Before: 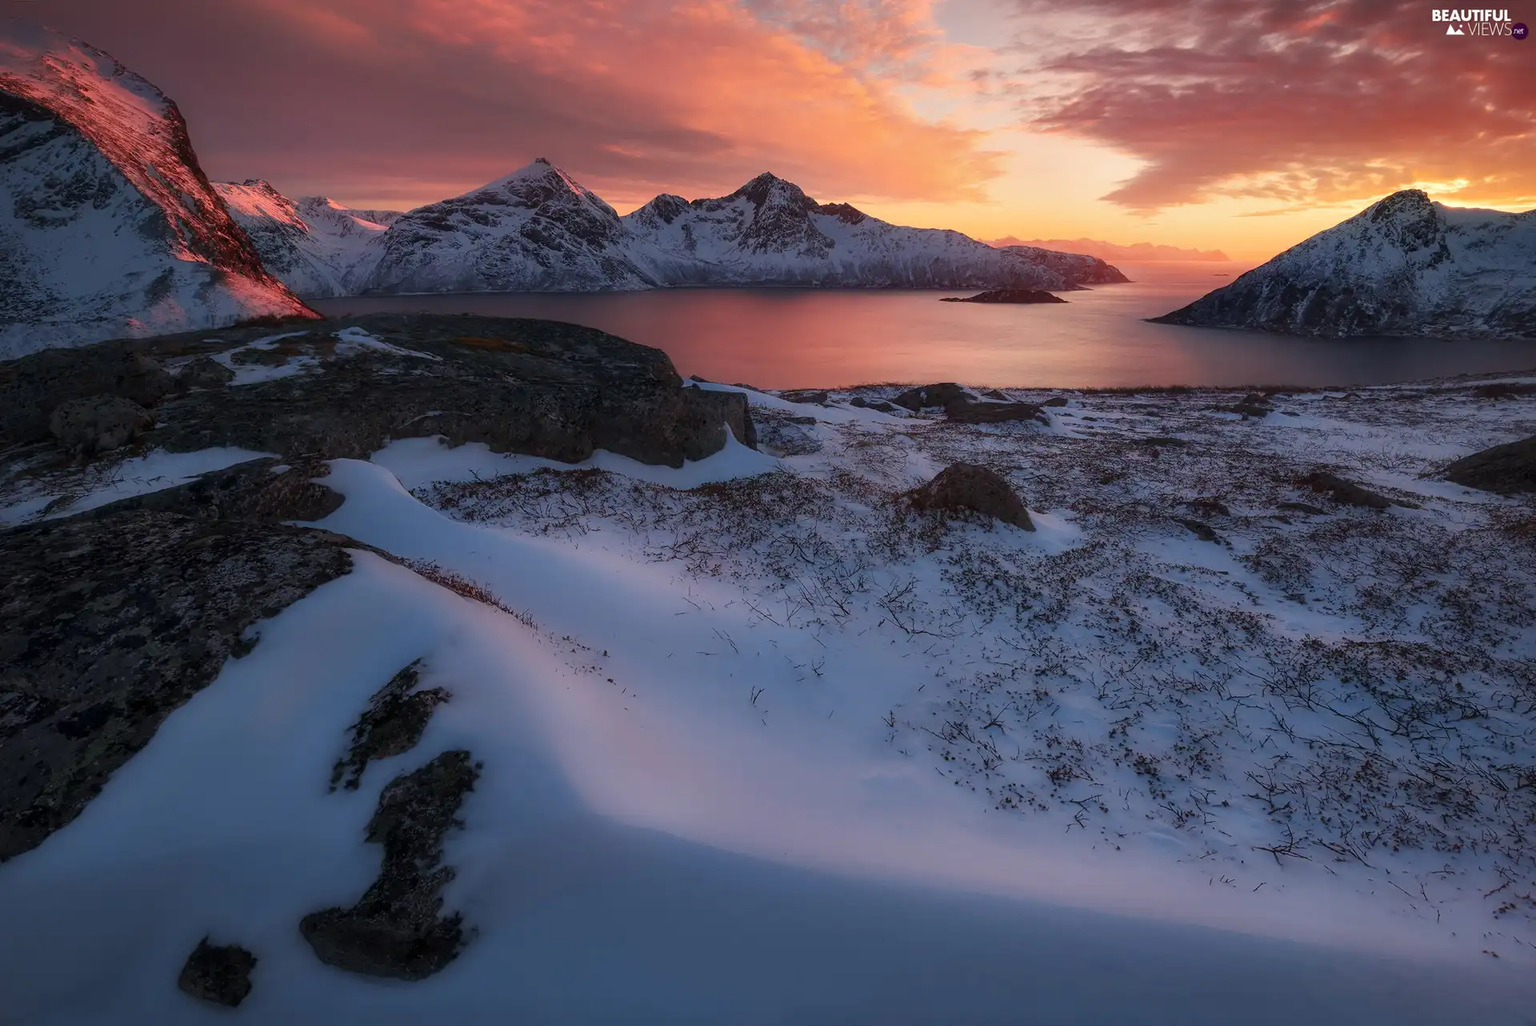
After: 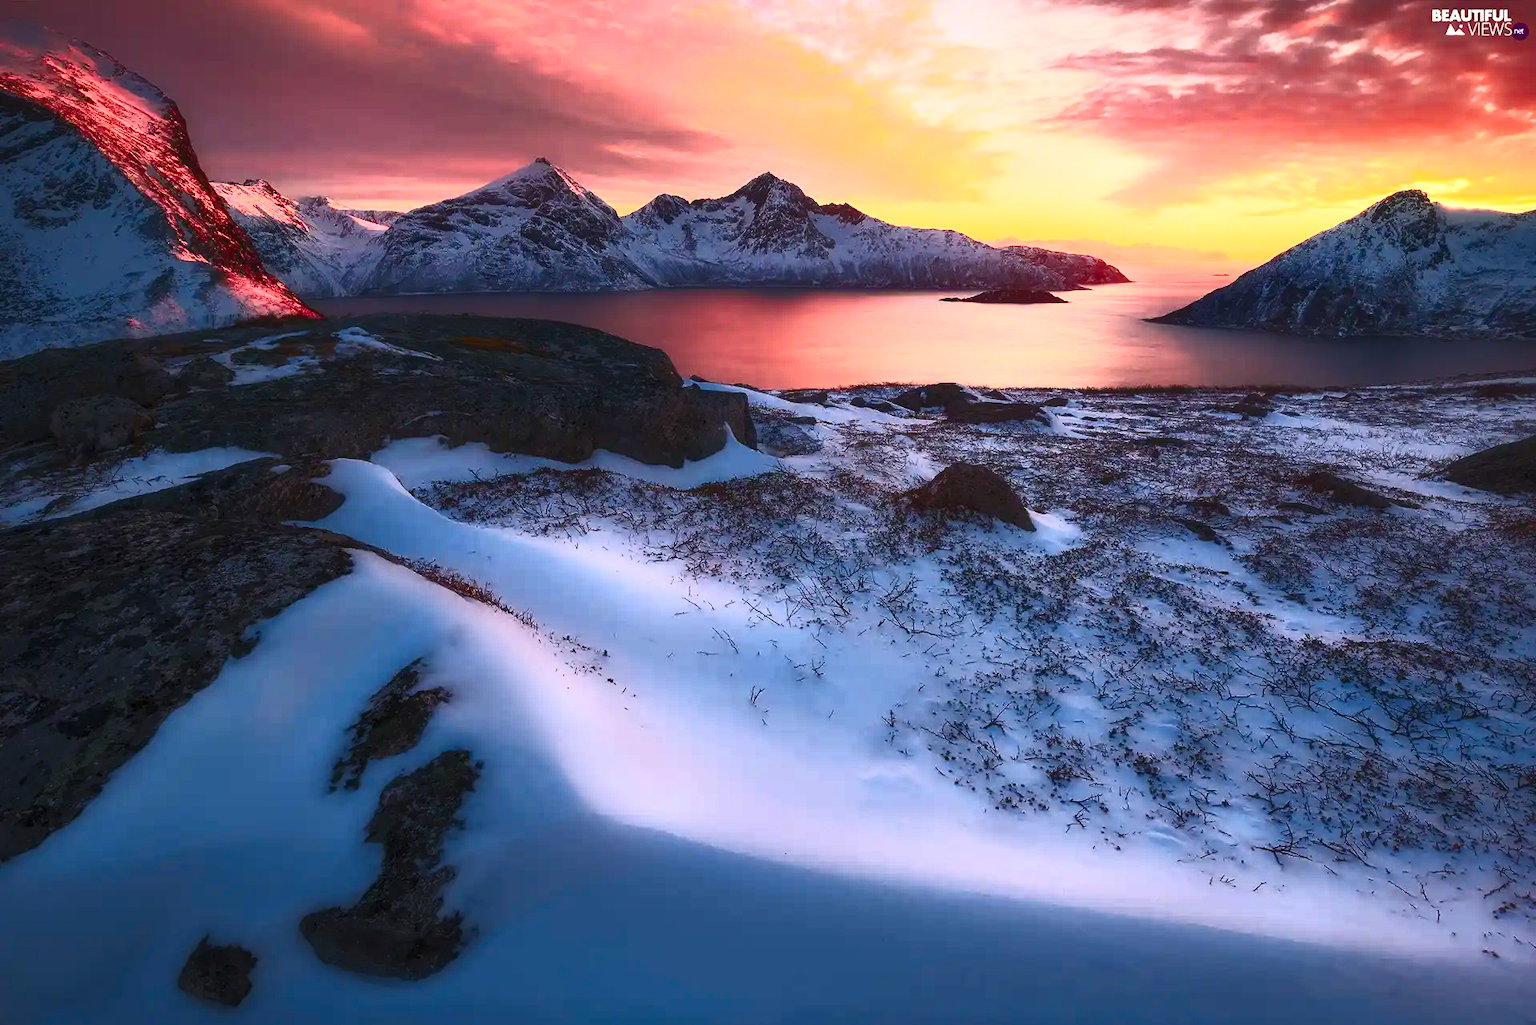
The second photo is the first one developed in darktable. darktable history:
contrast brightness saturation: contrast 0.847, brightness 0.607, saturation 0.596
